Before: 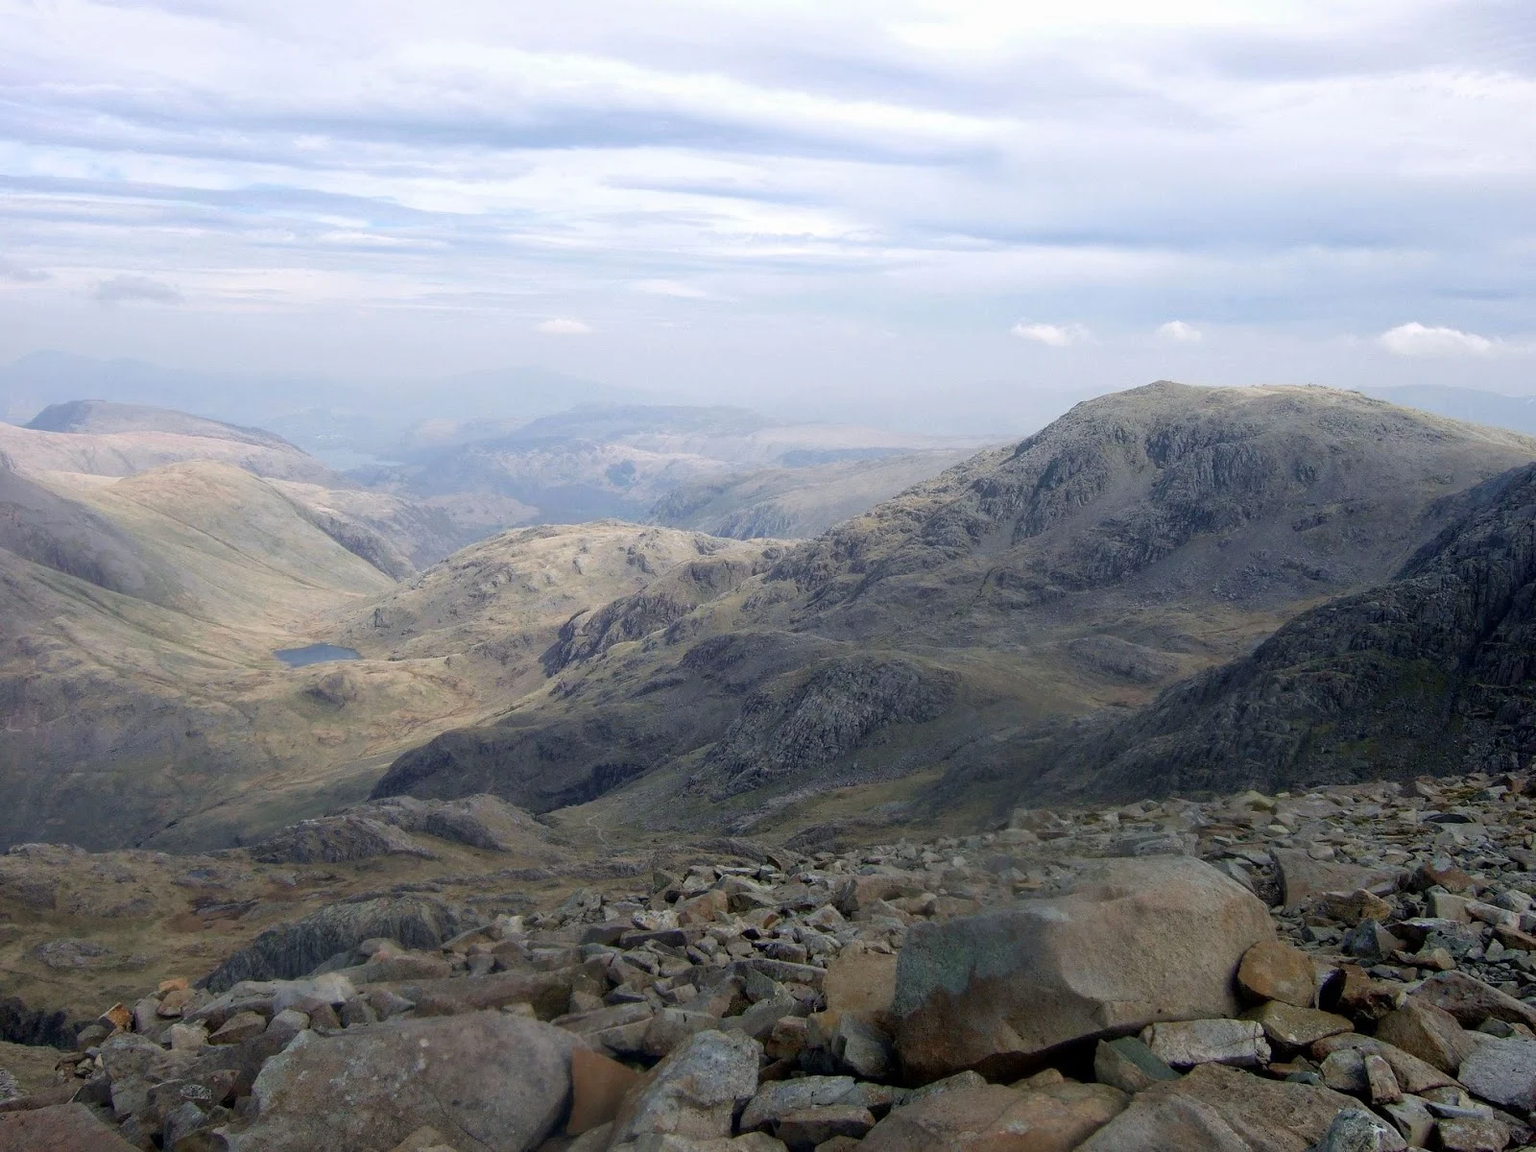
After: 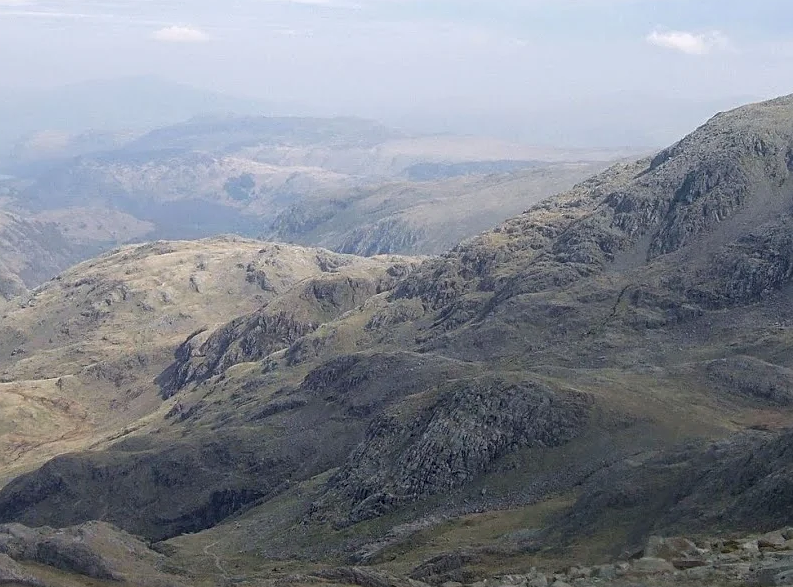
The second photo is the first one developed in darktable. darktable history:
sharpen: on, module defaults
color calibration: illuminant same as pipeline (D50), adaptation XYZ, x 0.346, y 0.358, temperature 5020.56 K
crop: left 25.439%, top 25.51%, right 24.956%, bottom 25.517%
